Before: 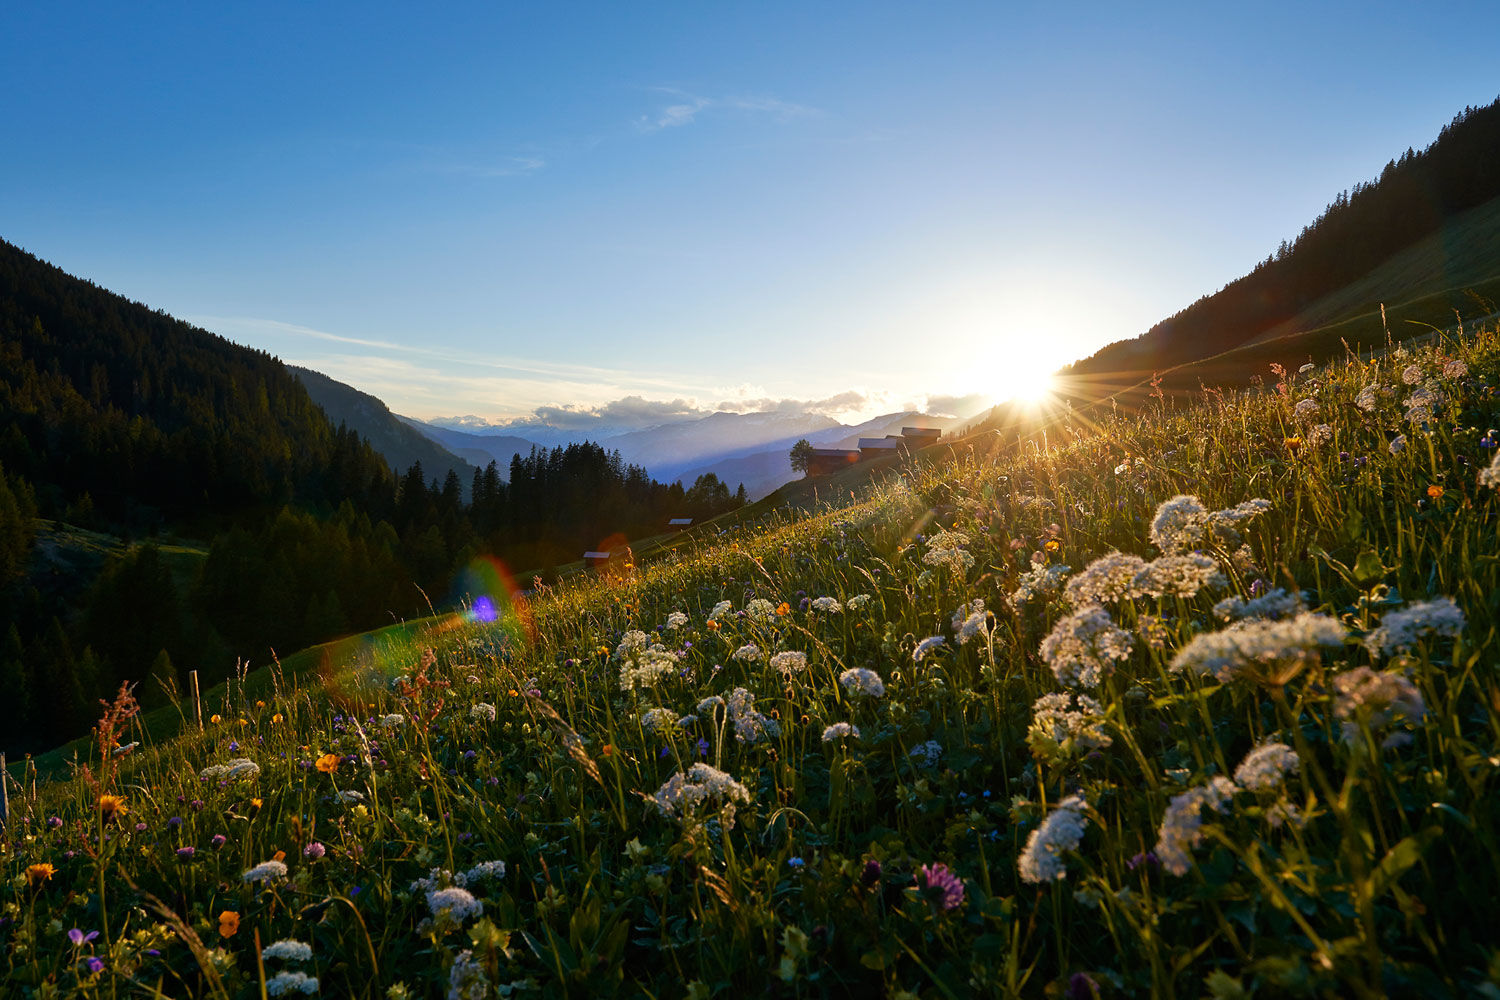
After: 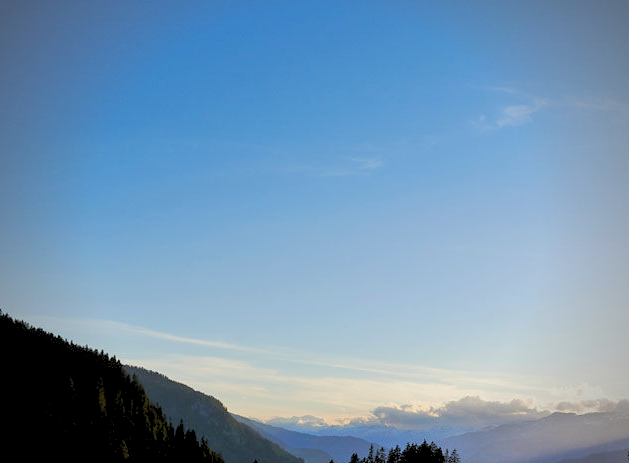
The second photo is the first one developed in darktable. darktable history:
rgb levels: preserve colors sum RGB, levels [[0.038, 0.433, 0.934], [0, 0.5, 1], [0, 0.5, 1]]
vignetting: fall-off start 71.74%
crop and rotate: left 10.817%, top 0.062%, right 47.194%, bottom 53.626%
